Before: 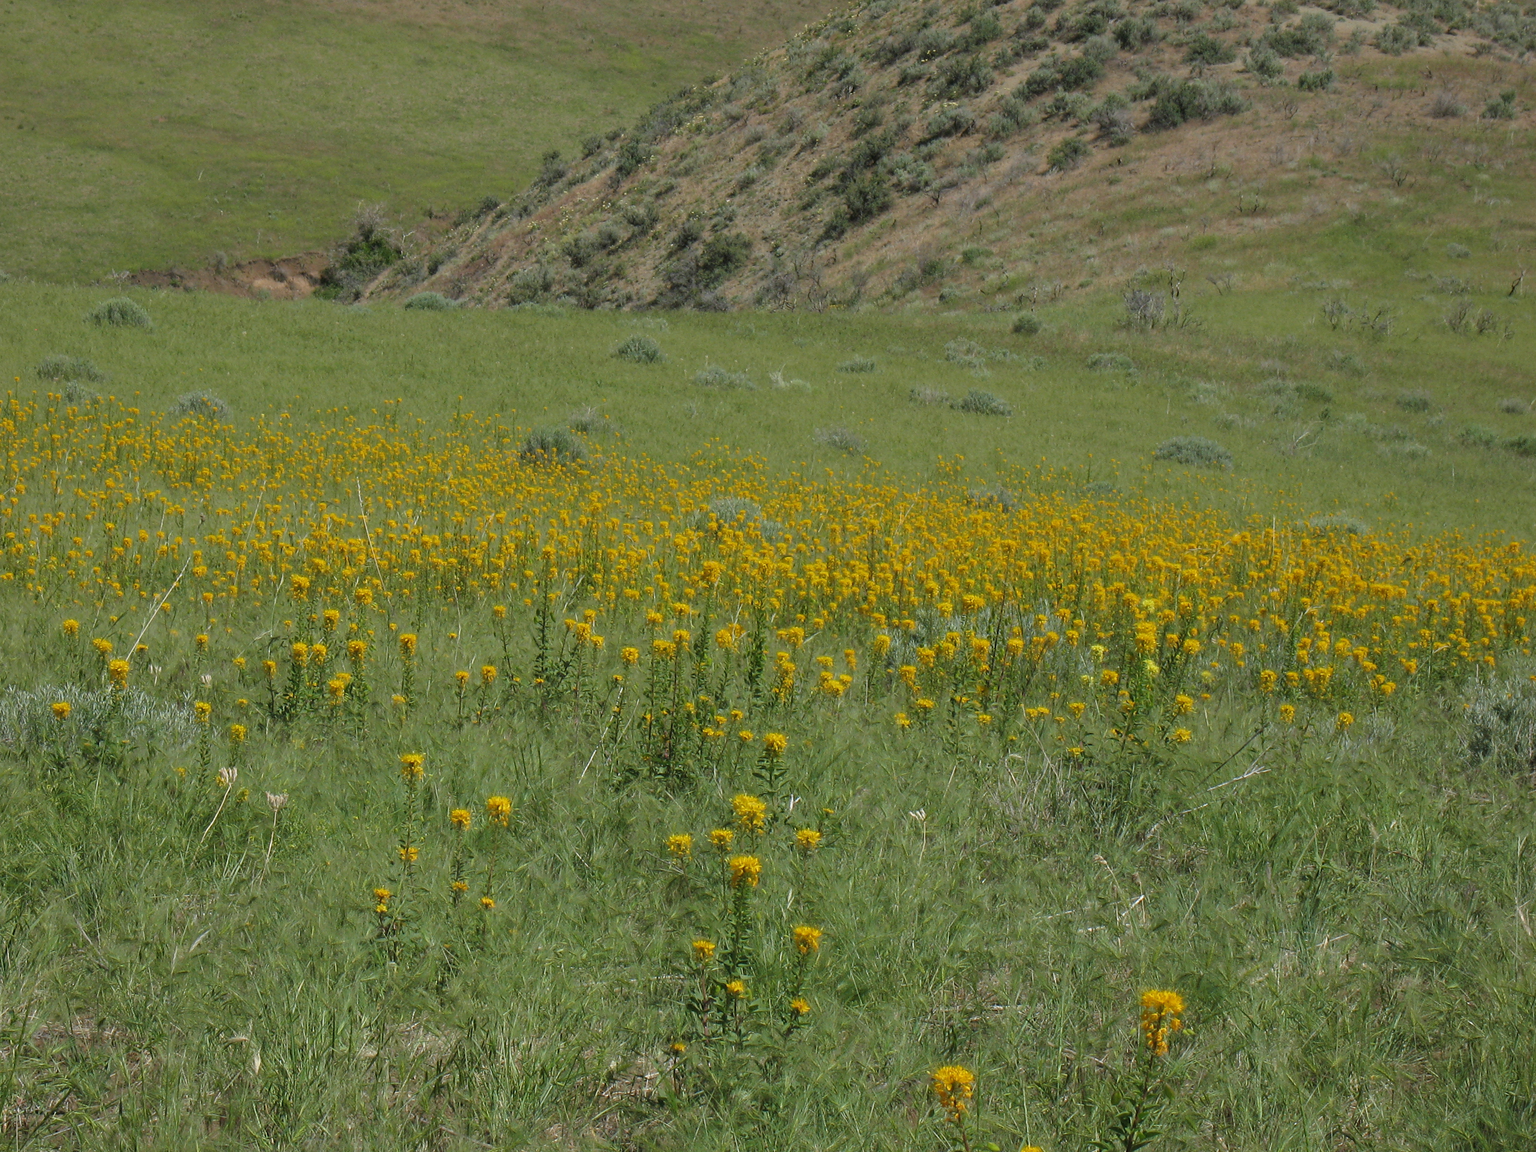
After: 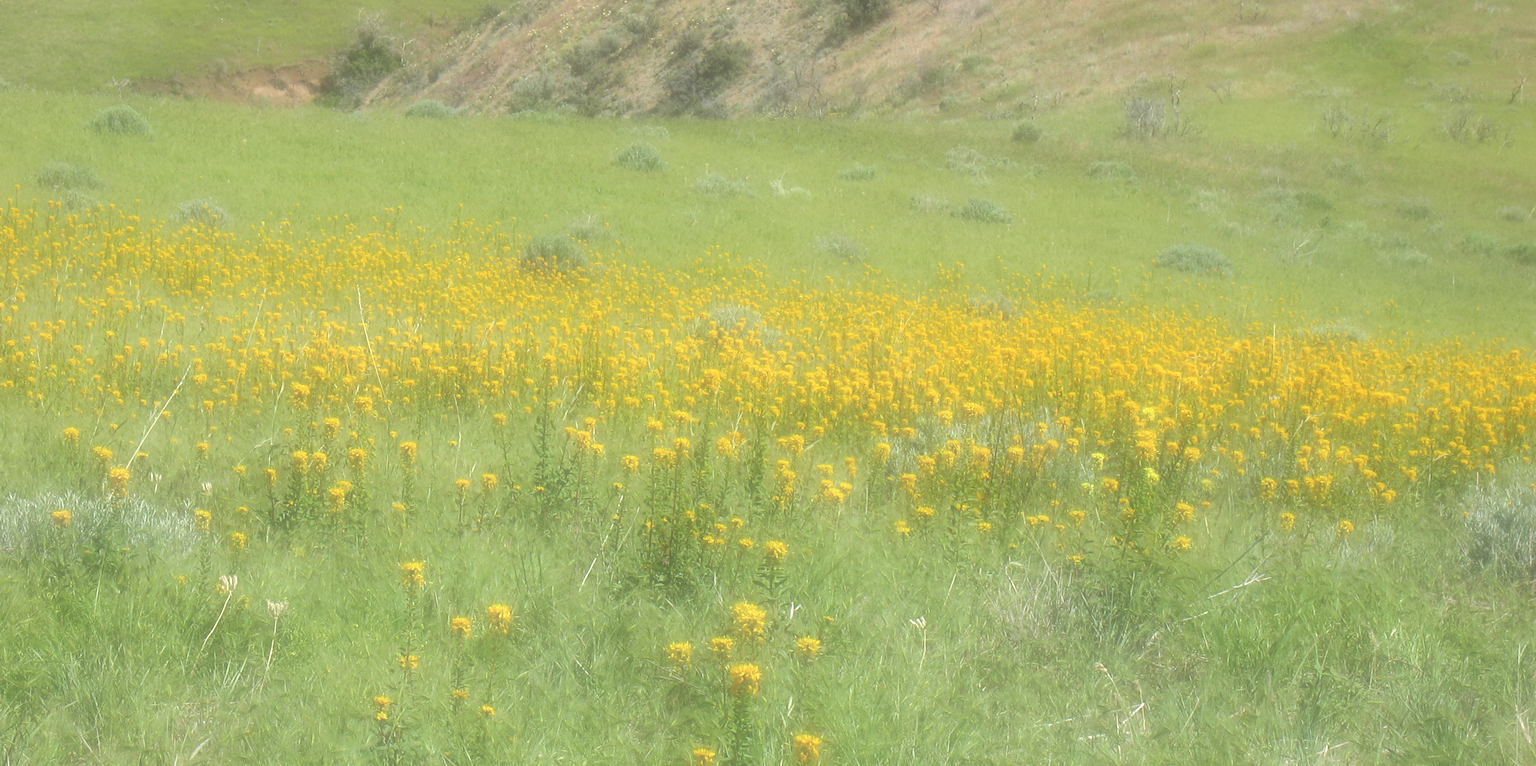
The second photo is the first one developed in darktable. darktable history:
crop: top 16.727%, bottom 16.727%
exposure: black level correction 0.001, exposure 0.5 EV, compensate exposure bias true, compensate highlight preservation false
soften: on, module defaults
